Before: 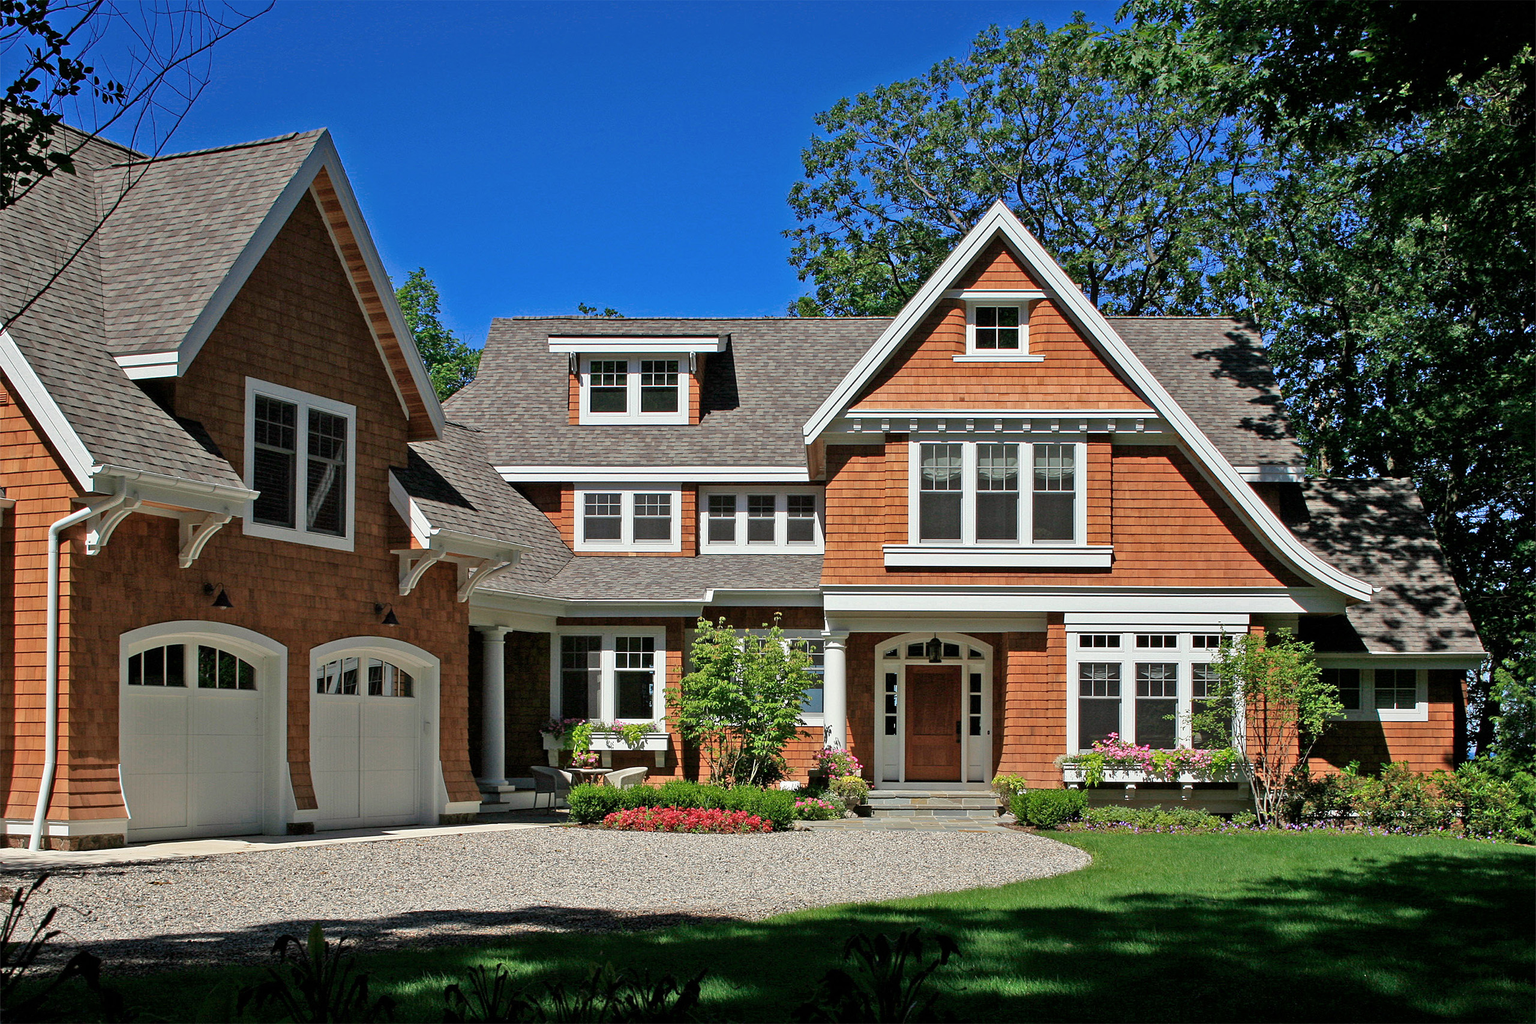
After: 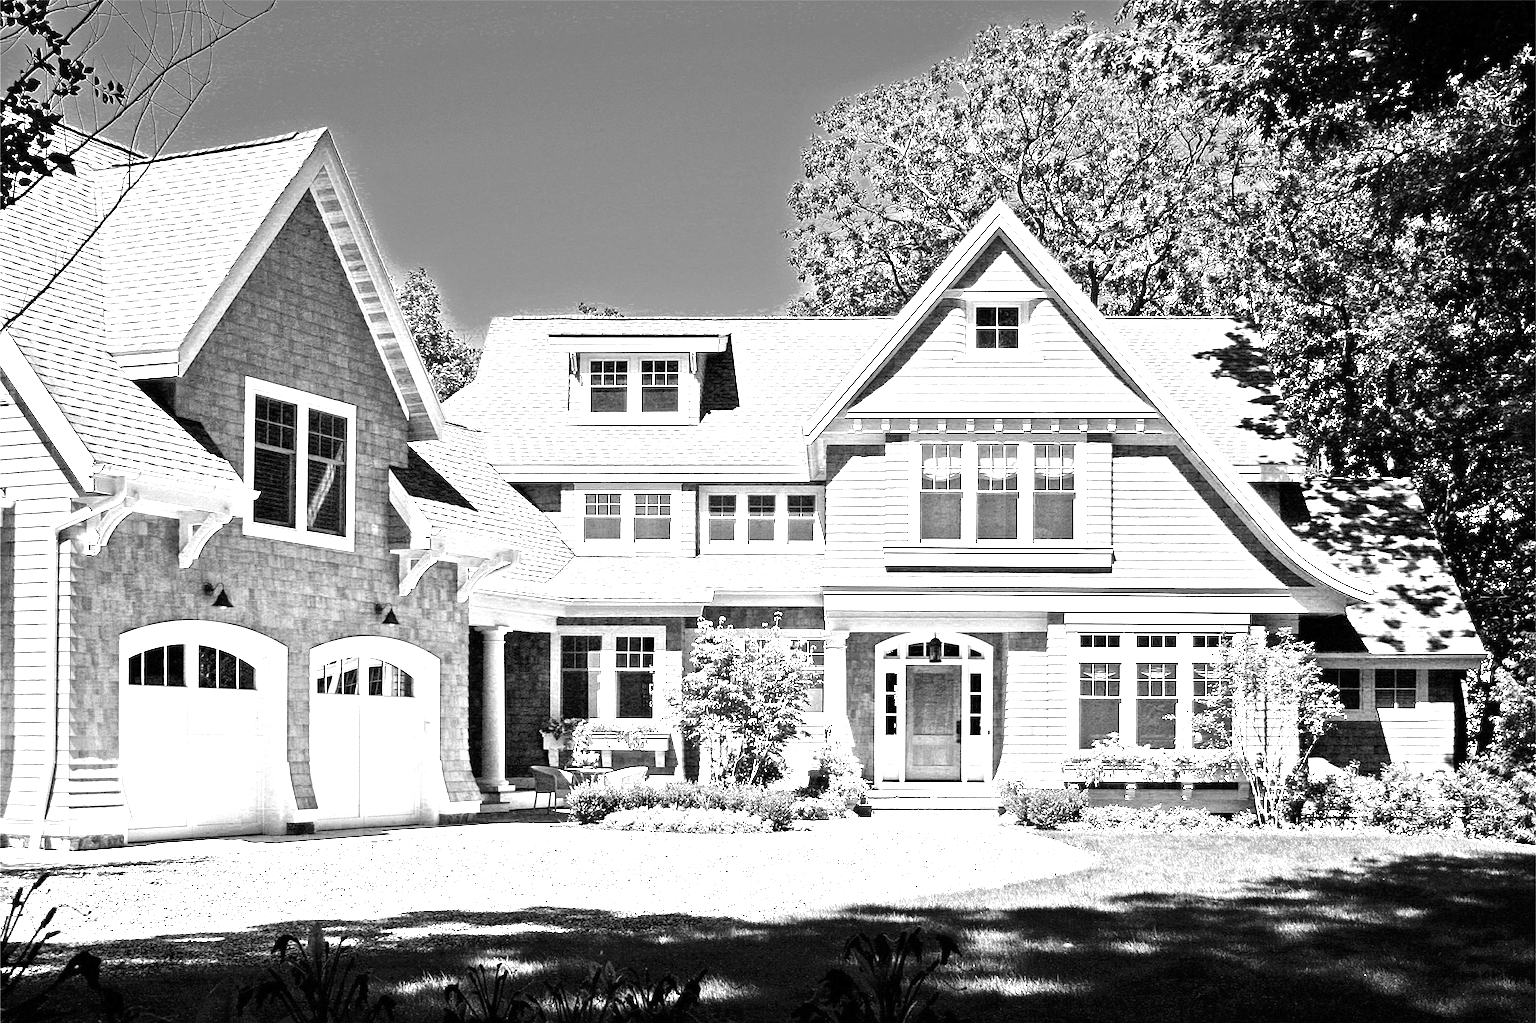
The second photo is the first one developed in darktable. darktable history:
monochrome: a 1.94, b -0.638
exposure: exposure 0.376 EV, compensate highlight preservation false
white balance: red 4.26, blue 1.802
